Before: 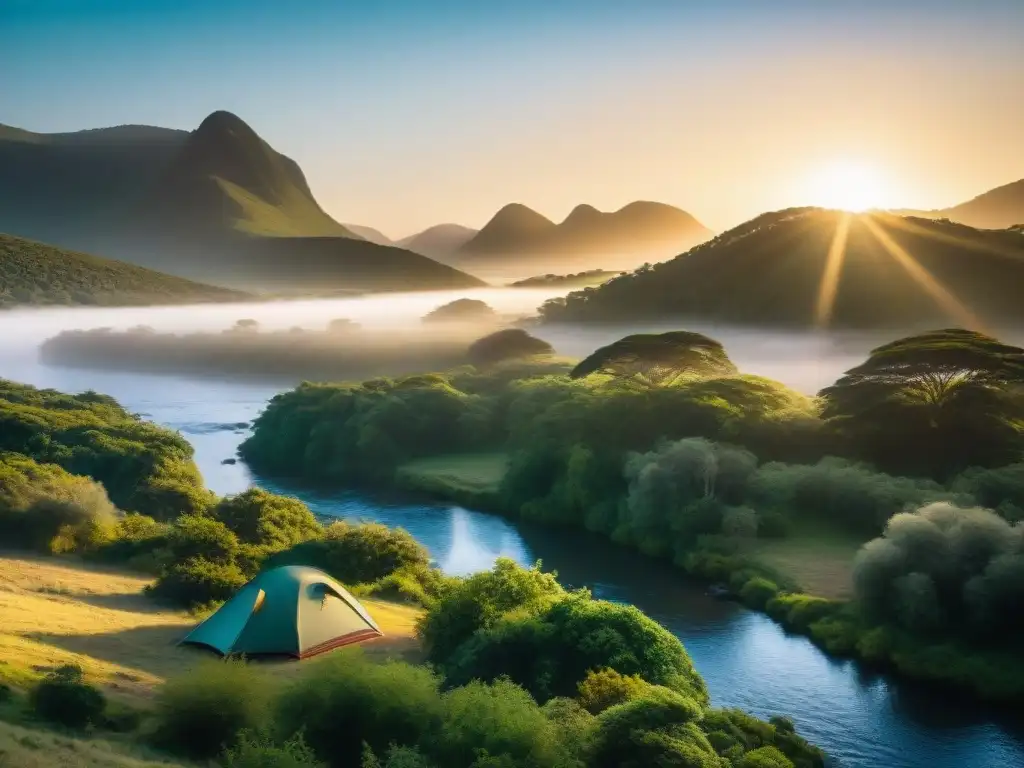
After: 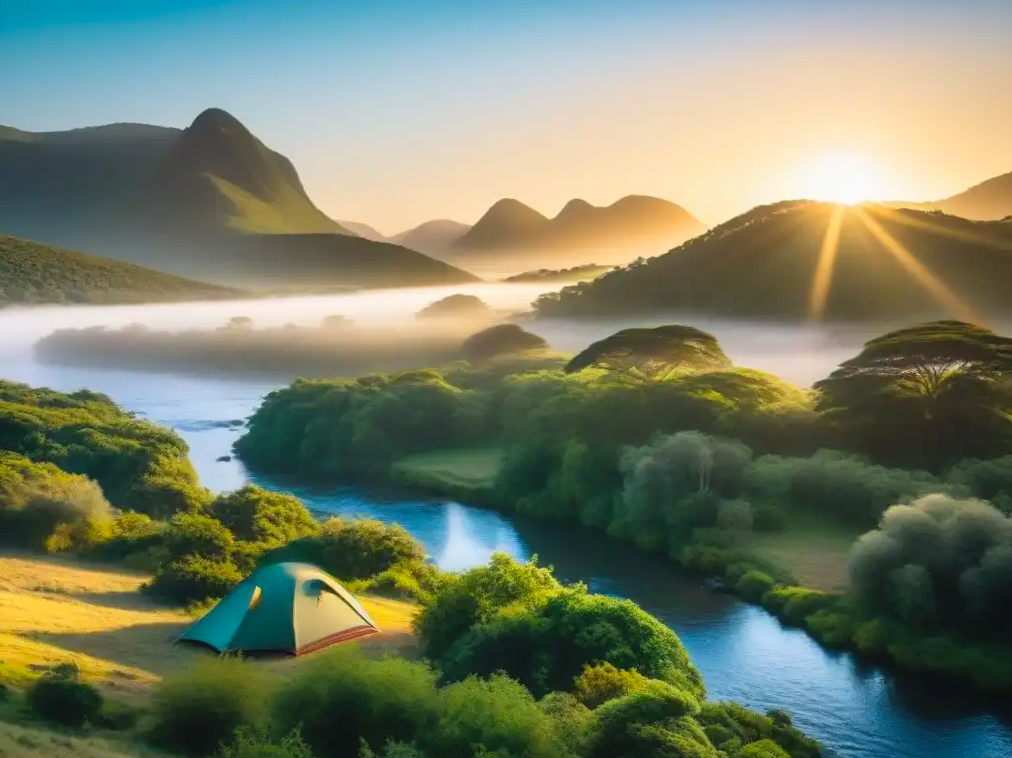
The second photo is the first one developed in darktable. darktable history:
rotate and perspective: rotation -0.45°, automatic cropping original format, crop left 0.008, crop right 0.992, crop top 0.012, crop bottom 0.988
local contrast: mode bilateral grid, contrast 100, coarseness 100, detail 91%, midtone range 0.2
contrast brightness saturation: contrast 0.07, brightness 0.08, saturation 0.18
